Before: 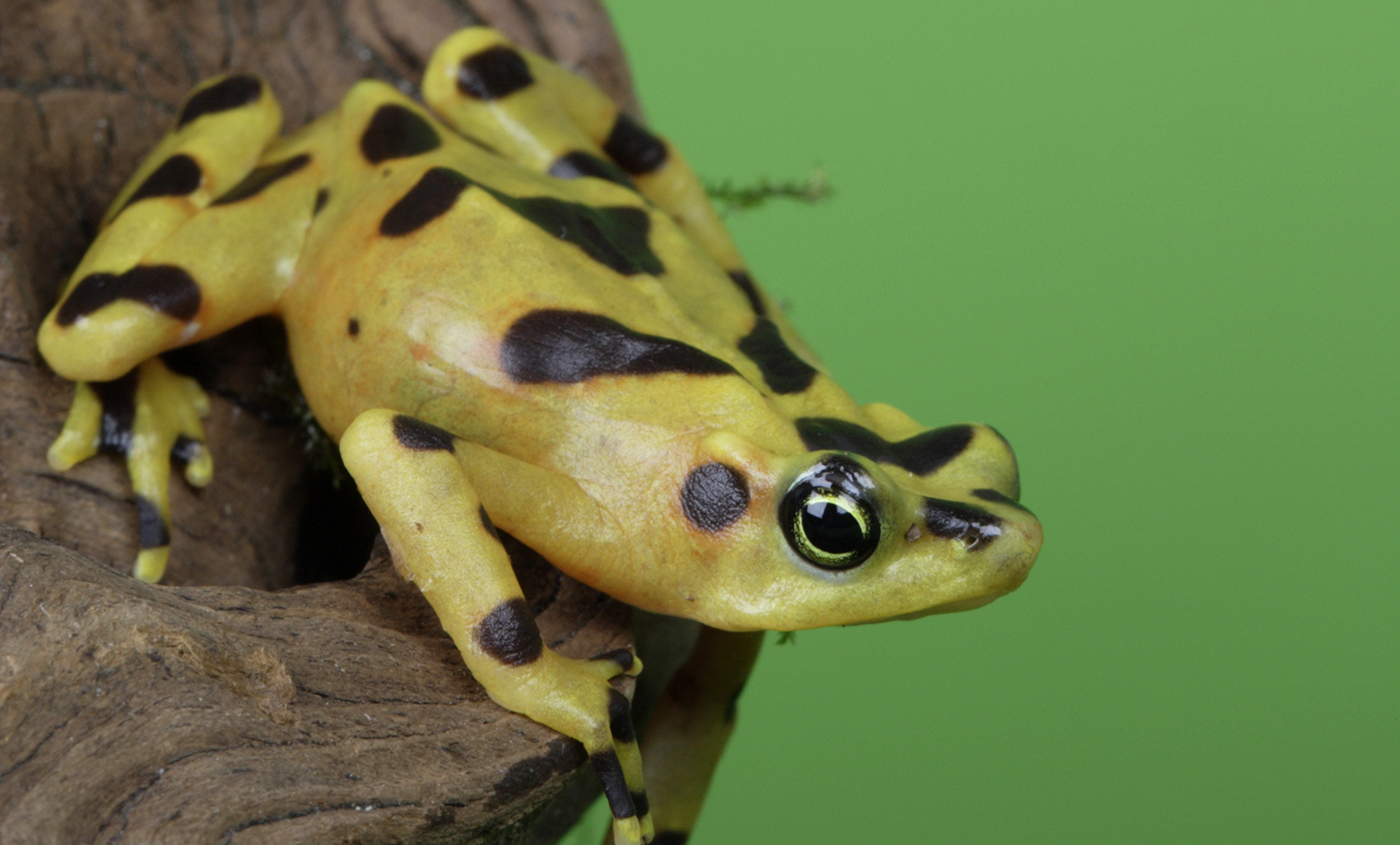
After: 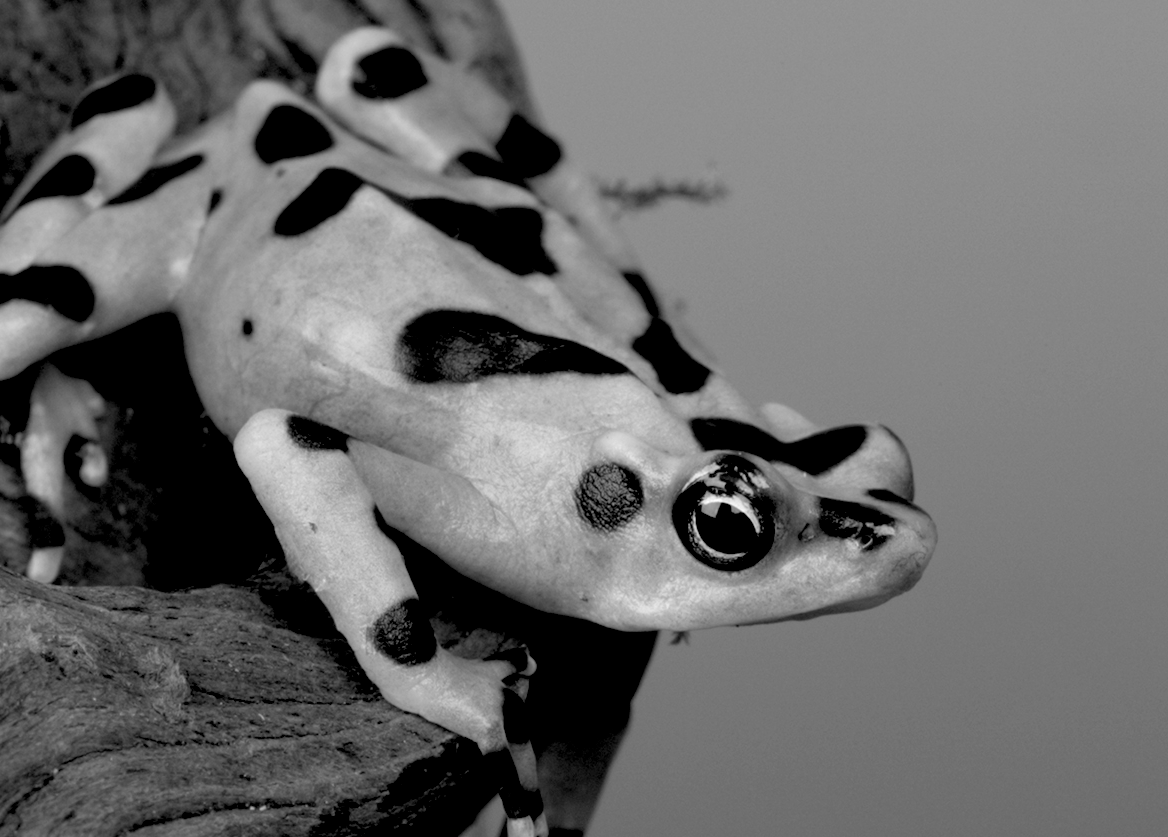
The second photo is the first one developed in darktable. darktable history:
crop: left 7.598%, right 7.873%
monochrome: a 32, b 64, size 2.3
rgb levels: levels [[0.034, 0.472, 0.904], [0, 0.5, 1], [0, 0.5, 1]]
